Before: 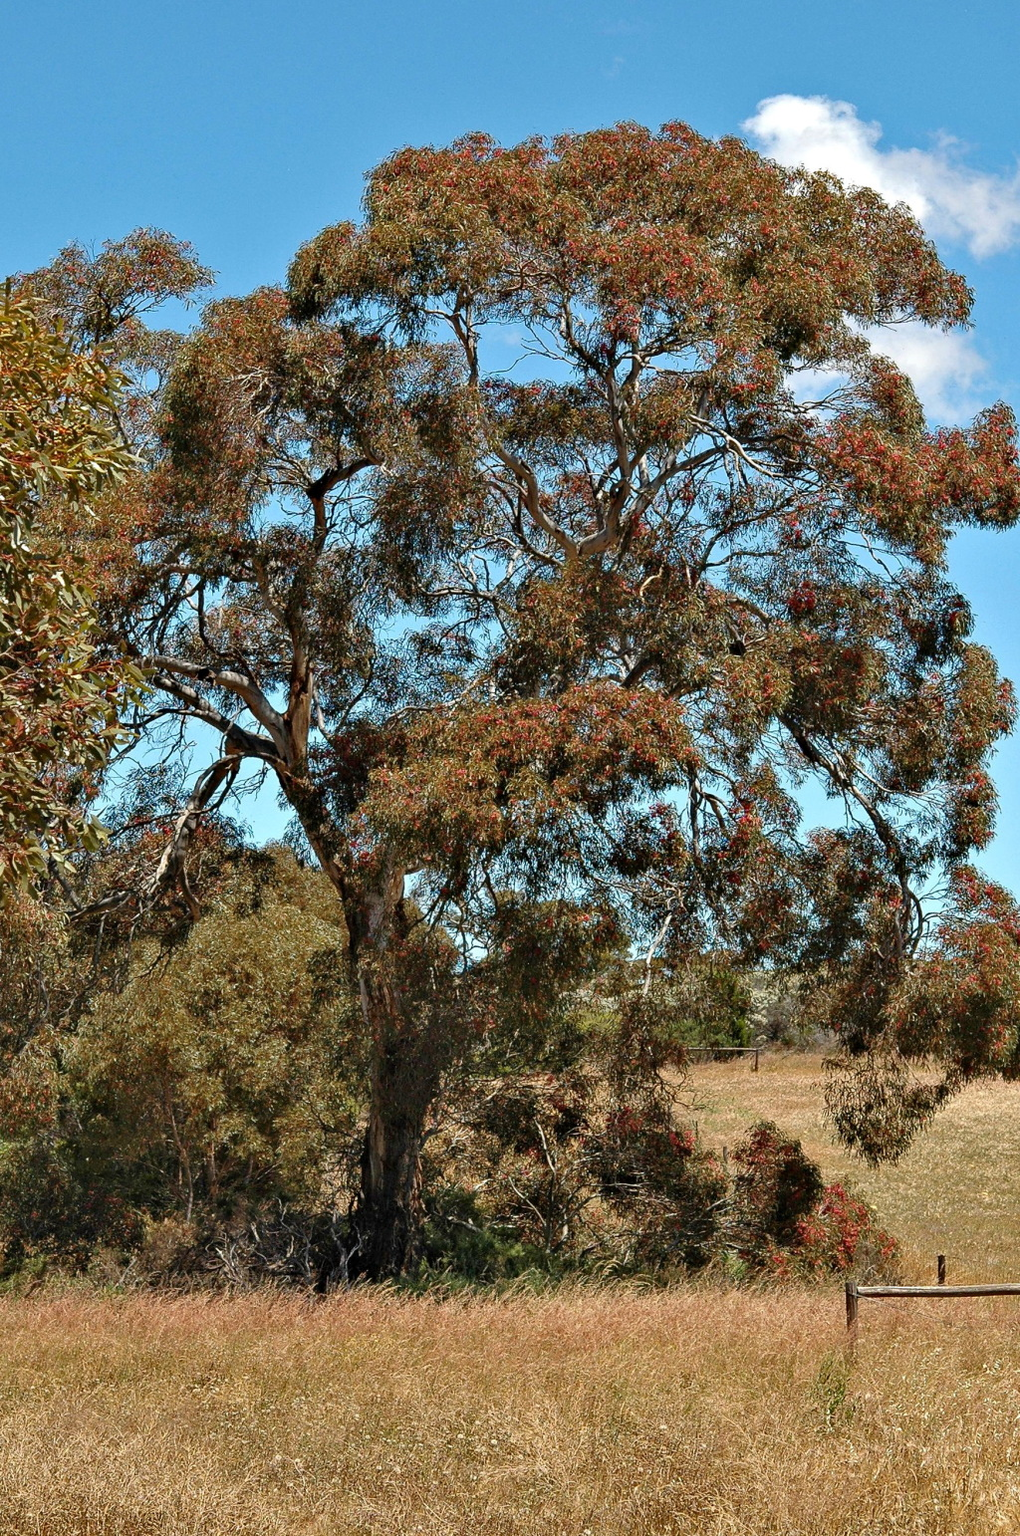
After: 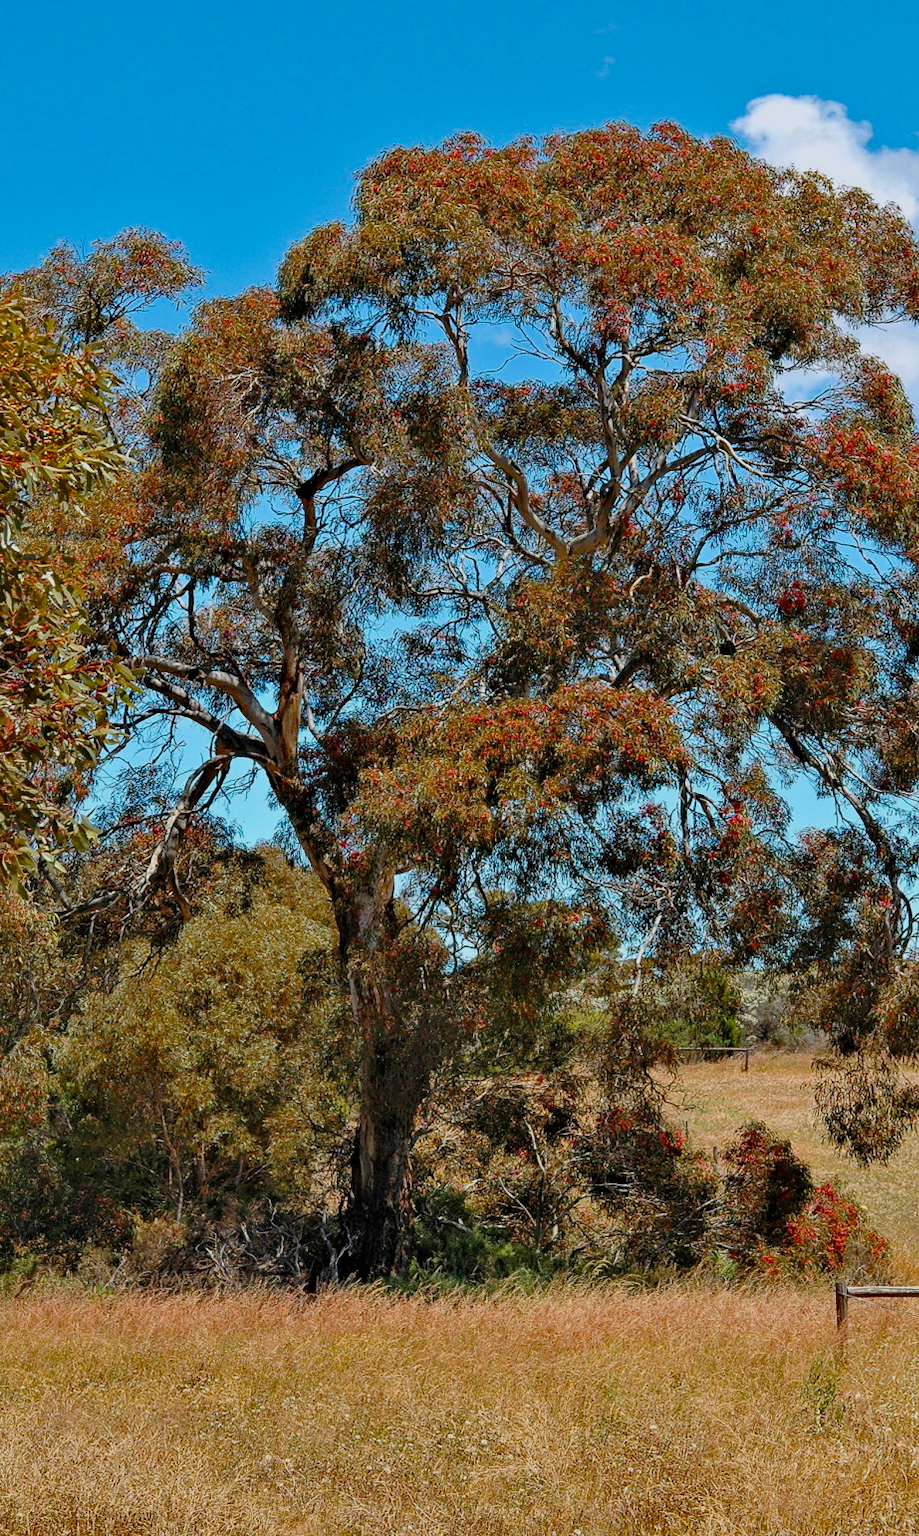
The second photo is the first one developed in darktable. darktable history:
color correction: highlights a* -0.779, highlights b* -8.83
crop and rotate: left 0.995%, right 8.78%
filmic rgb: black relative exposure -16 EV, white relative exposure 4.01 EV, target black luminance 0%, hardness 7.6, latitude 72.46%, contrast 0.897, highlights saturation mix 10.05%, shadows ↔ highlights balance -0.383%, color science v4 (2020), contrast in shadows soft, contrast in highlights soft
